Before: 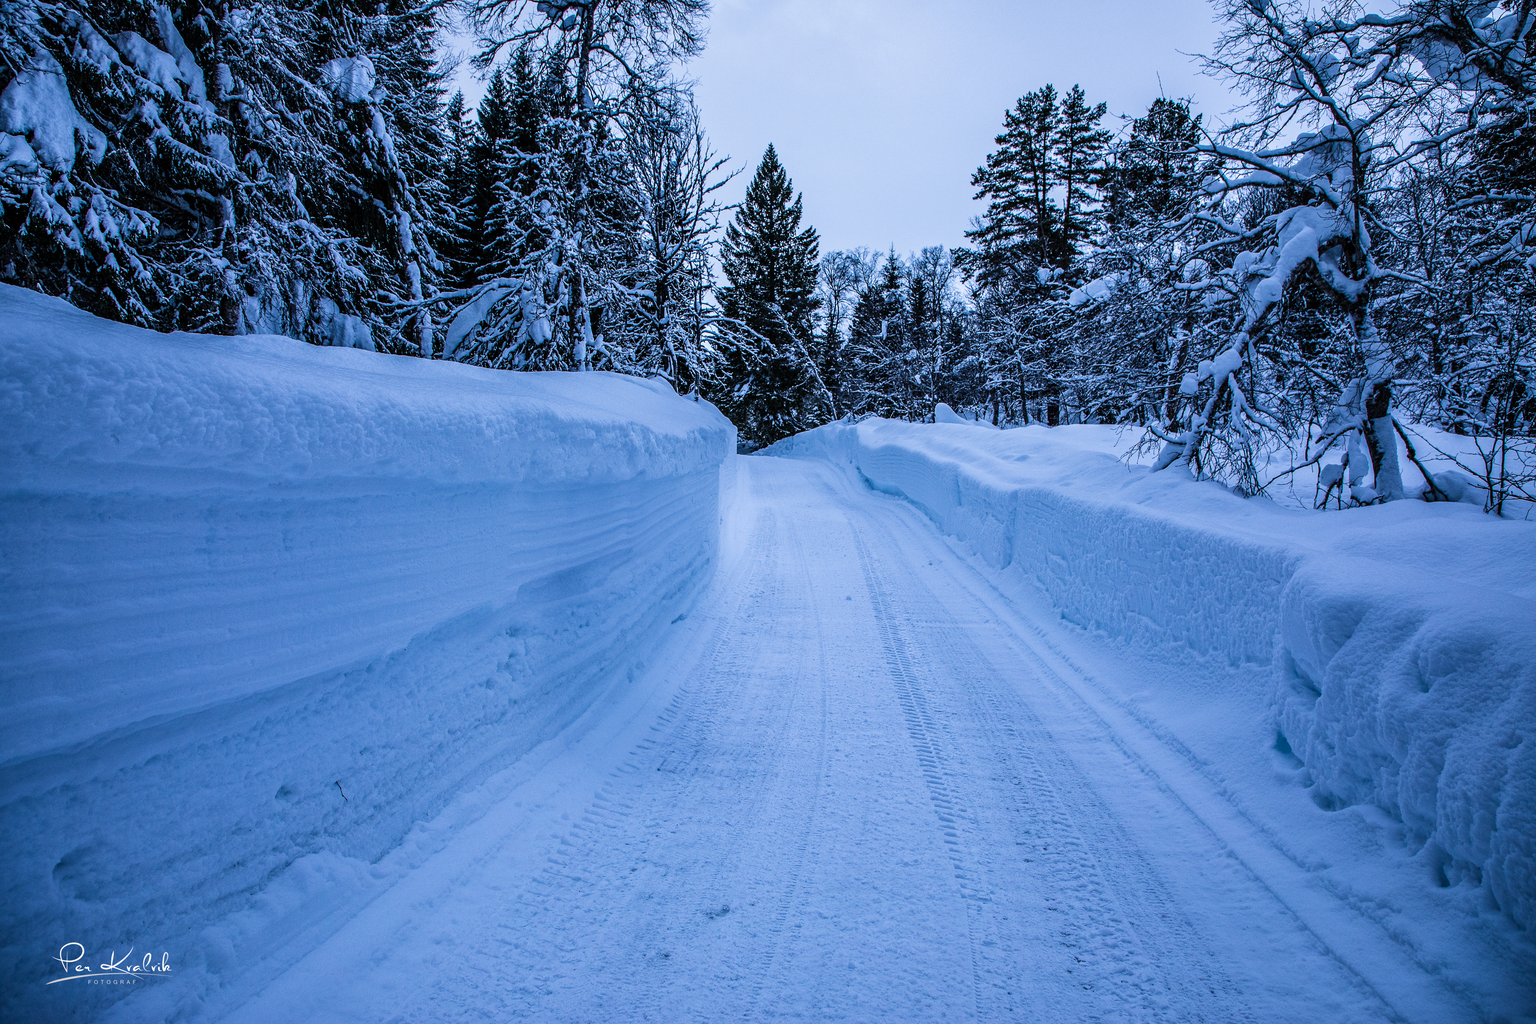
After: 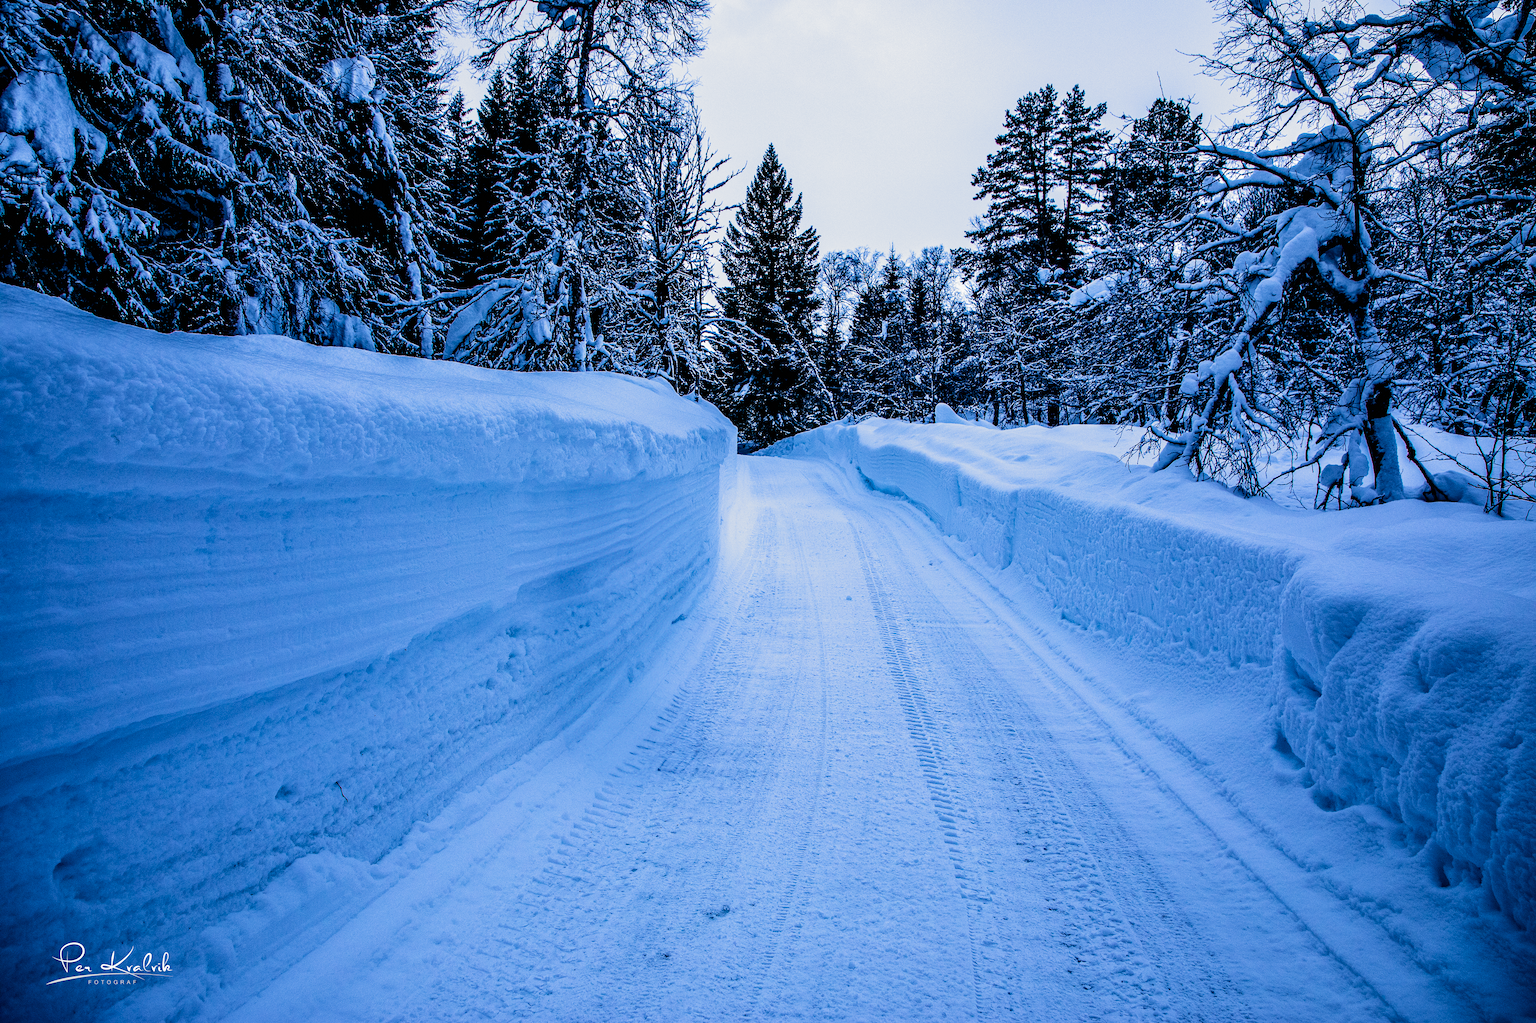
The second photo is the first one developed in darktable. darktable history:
filmic rgb: black relative exposure -8.2 EV, white relative exposure 2.2 EV, threshold 3 EV, hardness 7.11, latitude 75%, contrast 1.325, highlights saturation mix -2%, shadows ↔ highlights balance 30%, preserve chrominance no, color science v5 (2021), contrast in shadows safe, contrast in highlights safe, enable highlight reconstruction true
